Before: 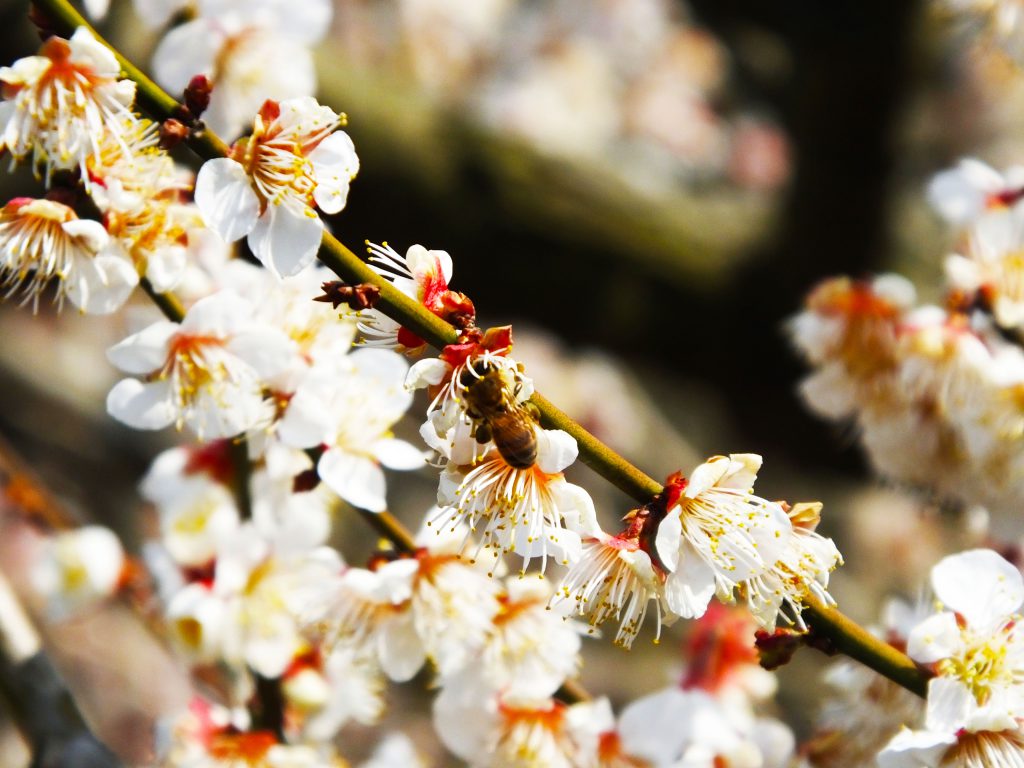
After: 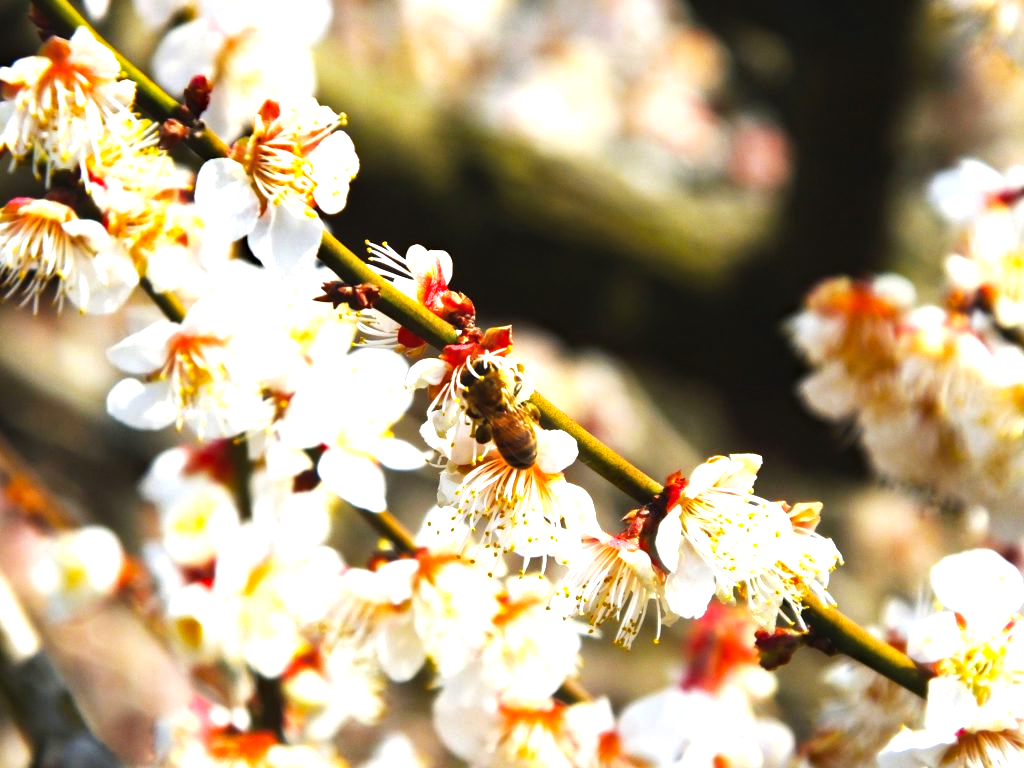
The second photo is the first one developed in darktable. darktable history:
haze removal: compatibility mode true, adaptive false
exposure: black level correction -0.002, exposure 0.708 EV, compensate exposure bias true, compensate highlight preservation false
